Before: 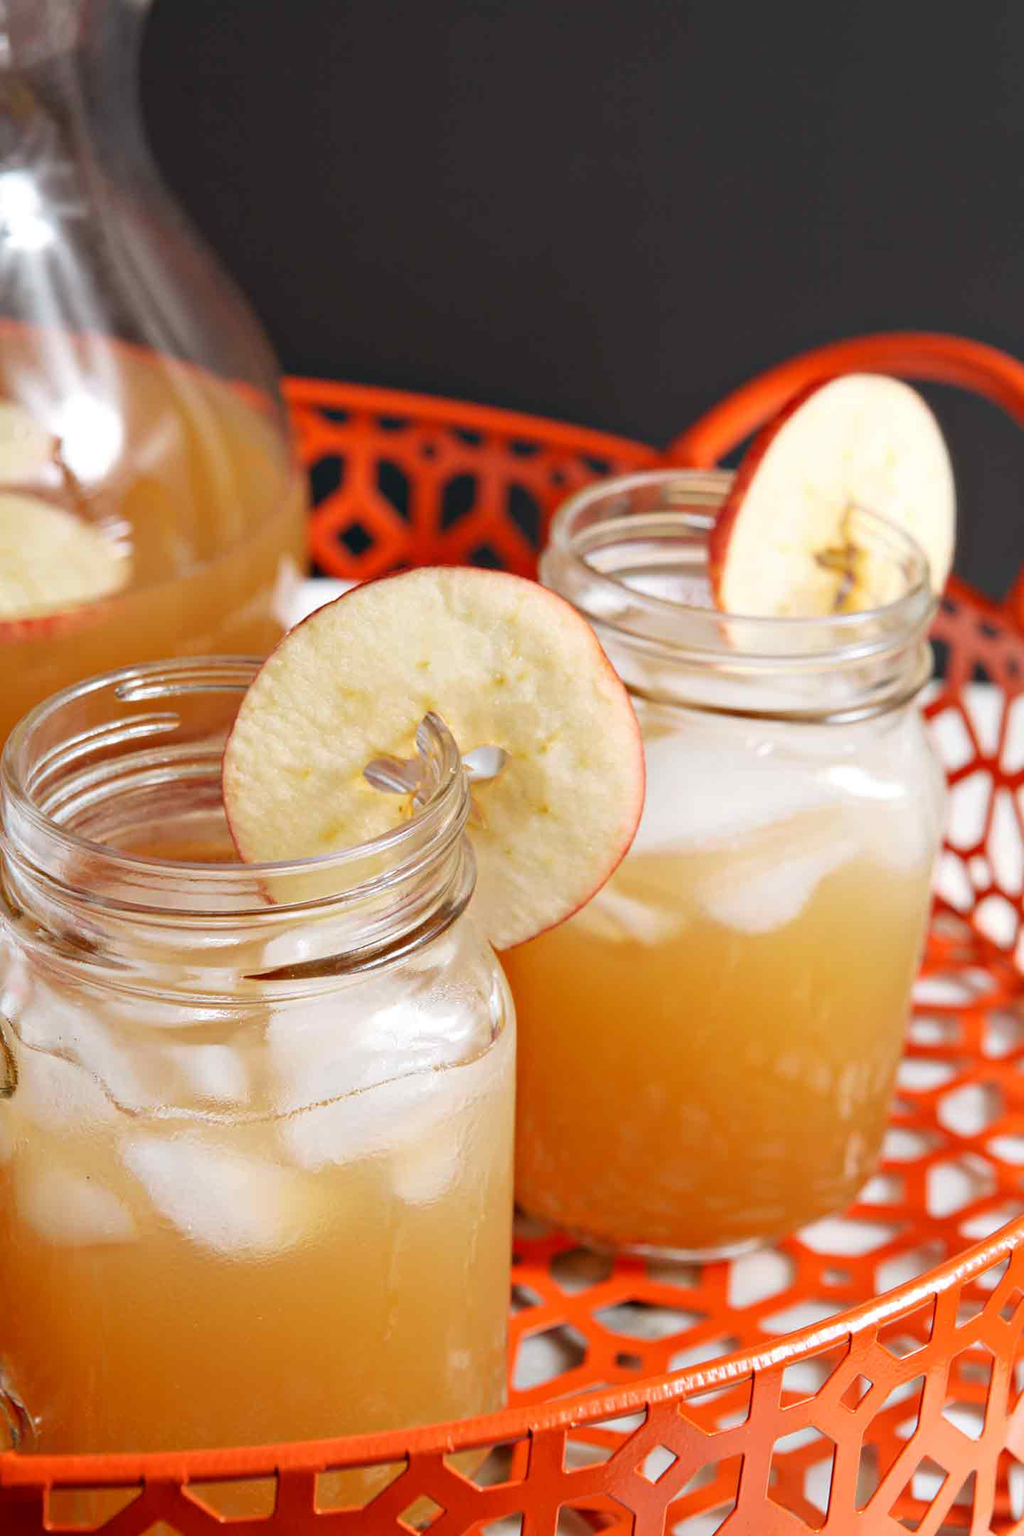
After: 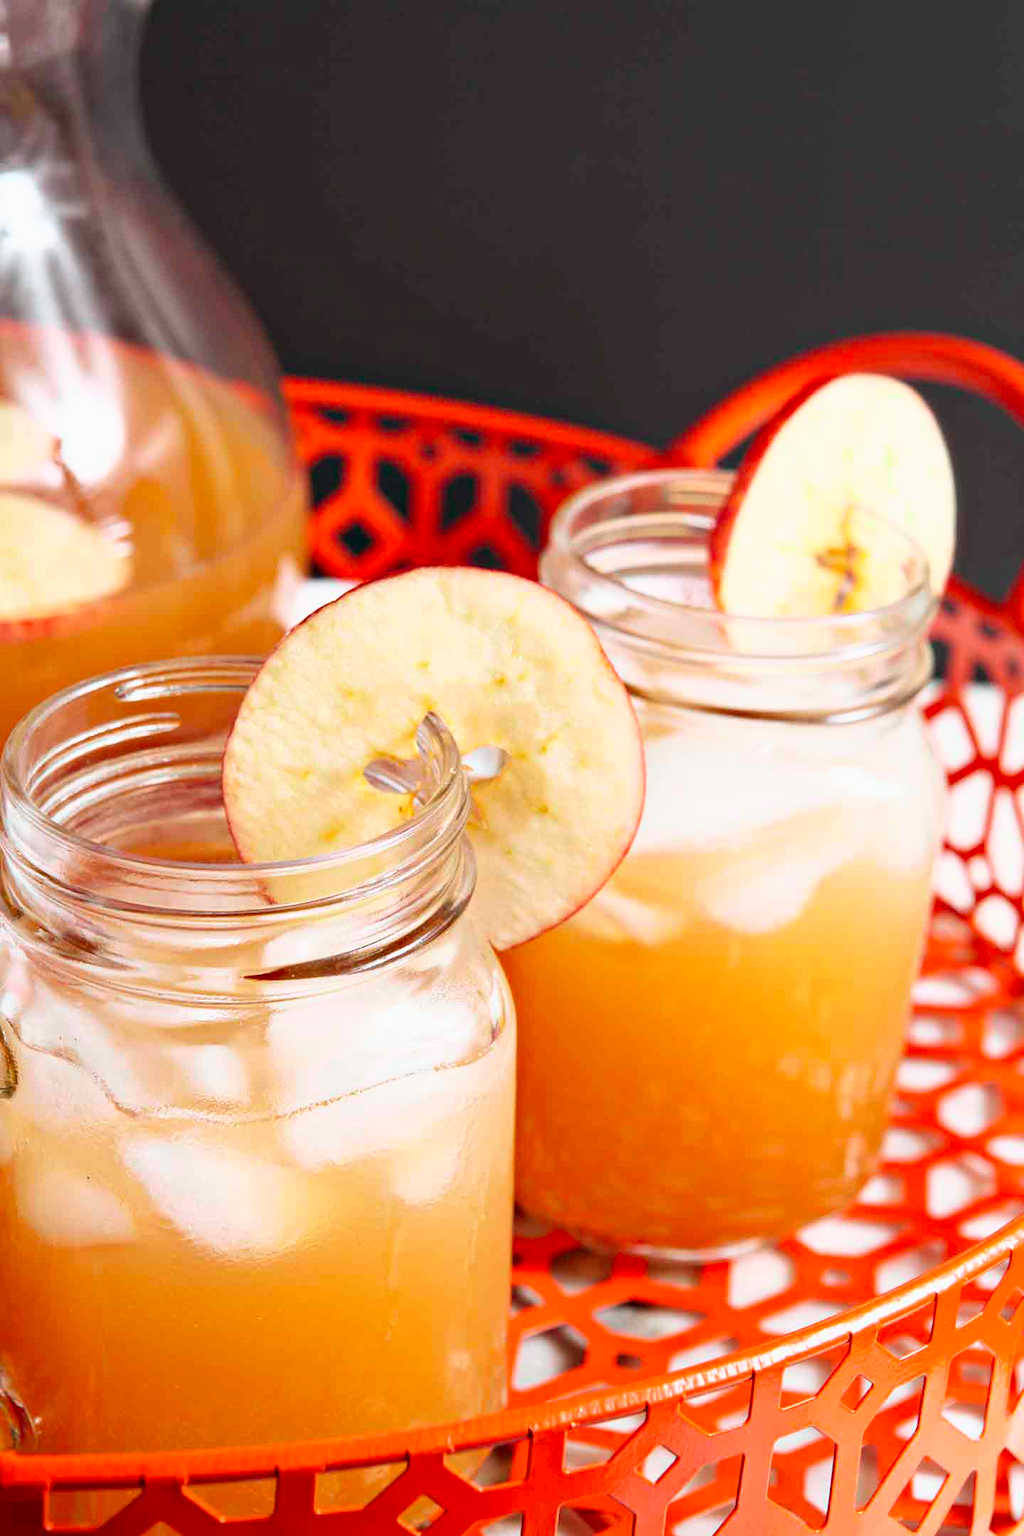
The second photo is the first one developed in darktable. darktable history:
tone curve: curves: ch0 [(0, 0) (0.051, 0.047) (0.102, 0.099) (0.236, 0.249) (0.429, 0.473) (0.67, 0.755) (0.875, 0.948) (1, 0.985)]; ch1 [(0, 0) (0.339, 0.298) (0.402, 0.363) (0.453, 0.413) (0.485, 0.469) (0.494, 0.493) (0.504, 0.502) (0.515, 0.526) (0.563, 0.591) (0.597, 0.639) (0.834, 0.888) (1, 1)]; ch2 [(0, 0) (0.362, 0.353) (0.425, 0.439) (0.501, 0.501) (0.537, 0.538) (0.58, 0.59) (0.642, 0.669) (0.773, 0.856) (1, 1)], color space Lab, independent channels, preserve colors none
